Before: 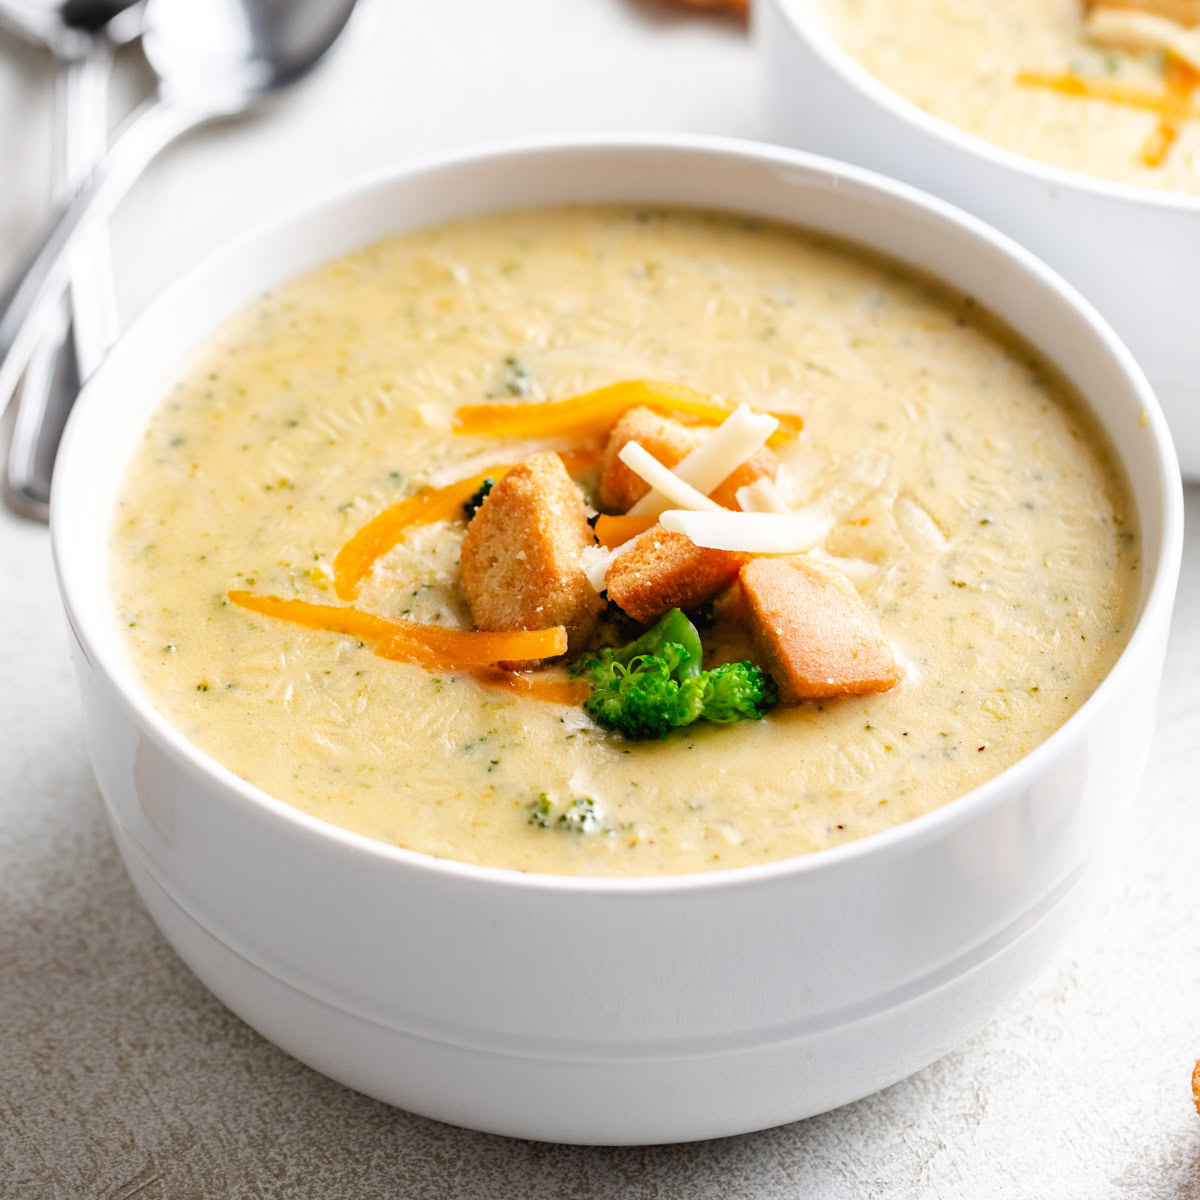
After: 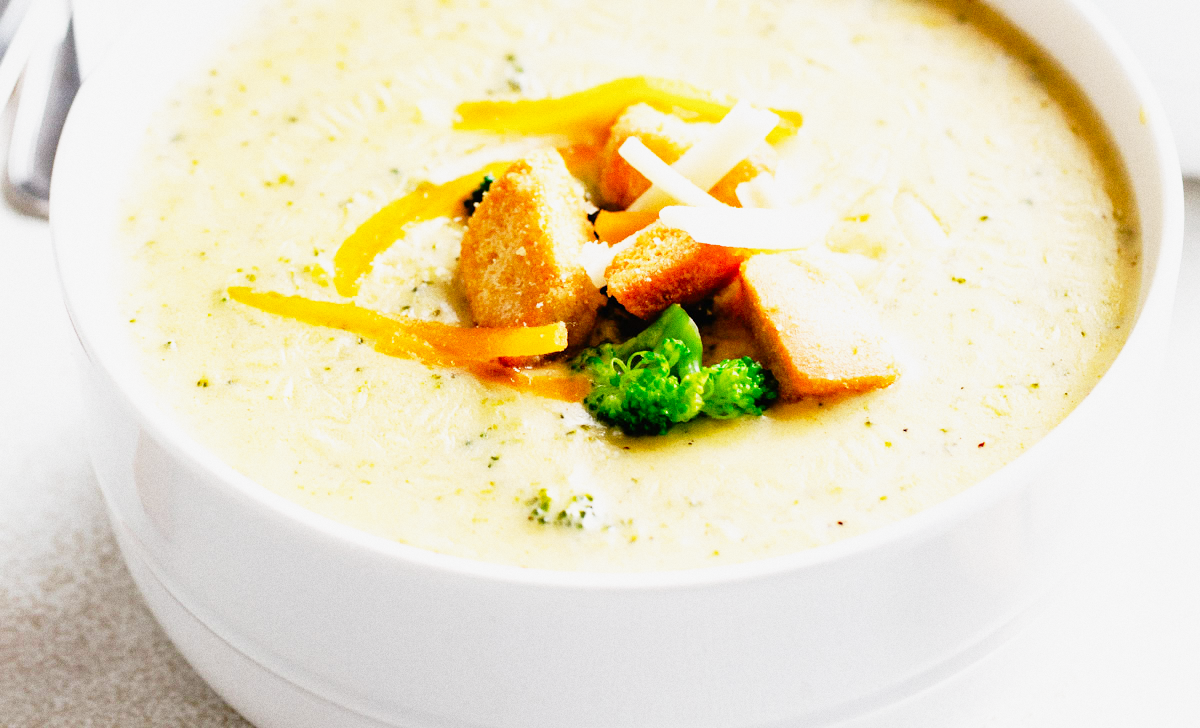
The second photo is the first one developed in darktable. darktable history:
grain: on, module defaults
crop and rotate: top 25.357%, bottom 13.942%
base curve: curves: ch0 [(0, 0) (0.012, 0.01) (0.073, 0.168) (0.31, 0.711) (0.645, 0.957) (1, 1)], preserve colors none
shadows and highlights: shadows -20, white point adjustment -2, highlights -35
